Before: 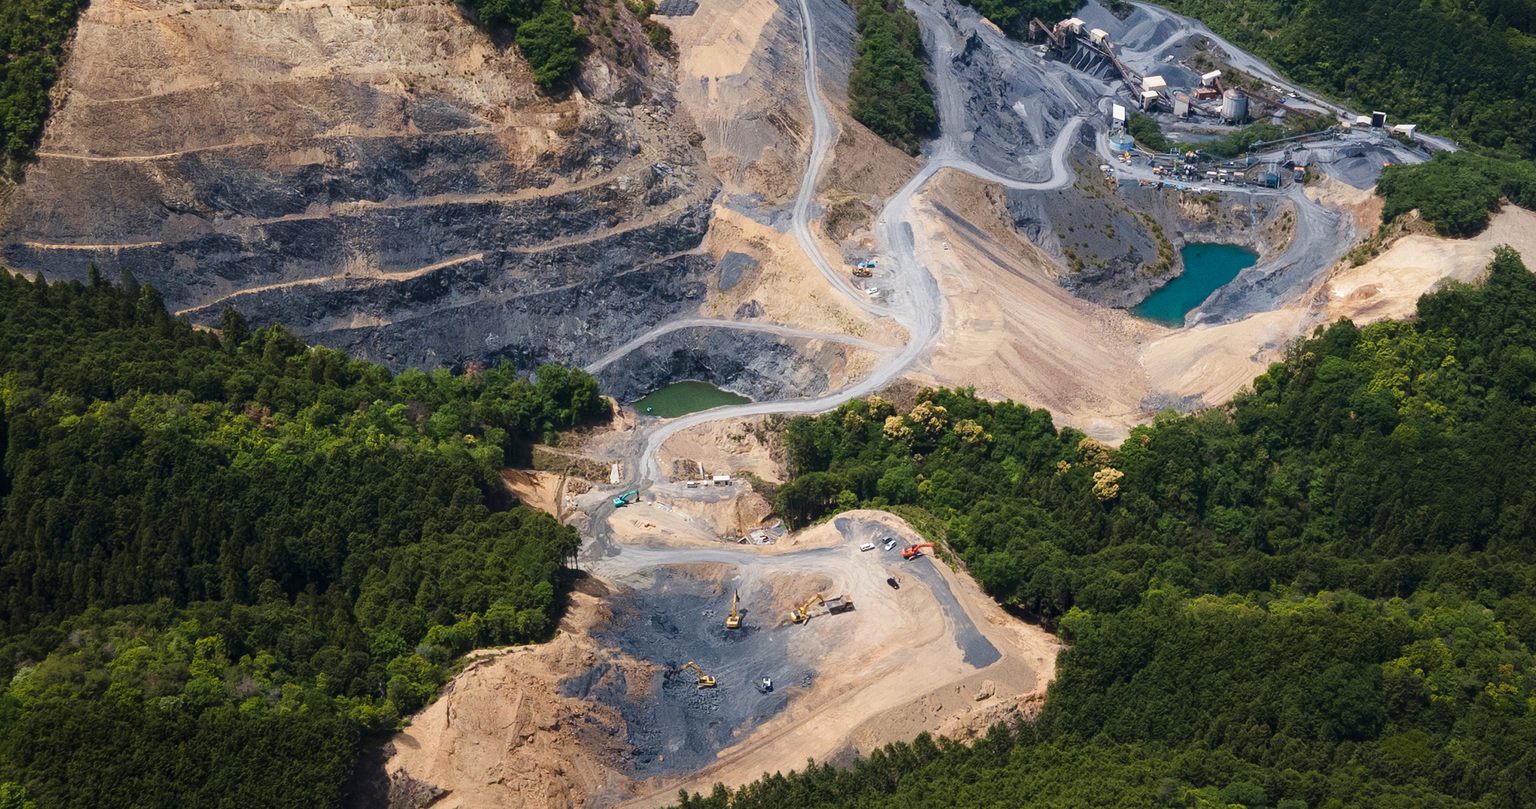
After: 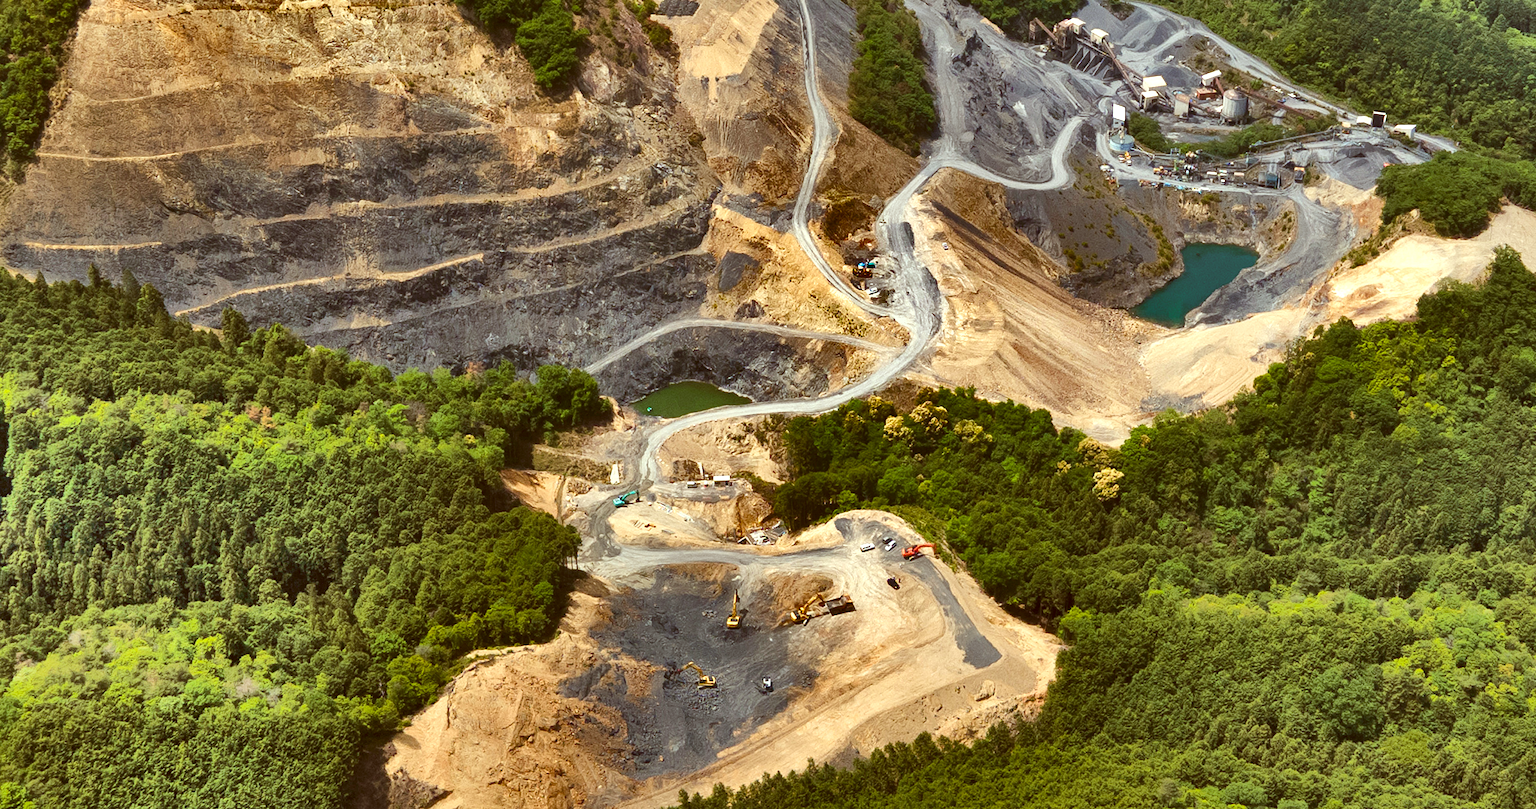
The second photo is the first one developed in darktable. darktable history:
color correction: highlights a* -5.94, highlights b* 9.48, shadows a* 10.12, shadows b* 23.94
shadows and highlights: radius 123.98, shadows 100, white point adjustment -3, highlights -100, highlights color adjustment 89.84%, soften with gaussian
exposure: exposure 0.6 EV, compensate highlight preservation false
tone equalizer: on, module defaults
